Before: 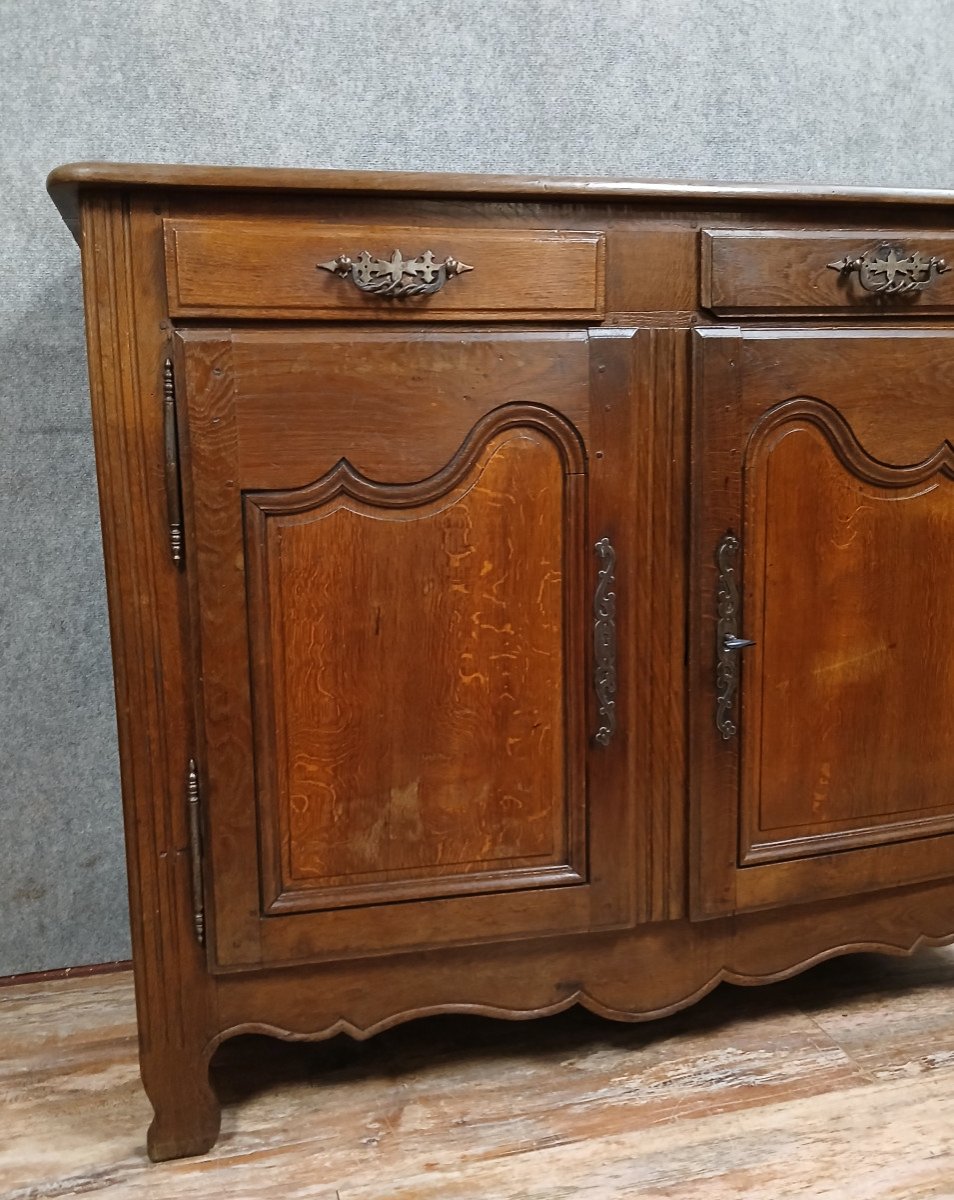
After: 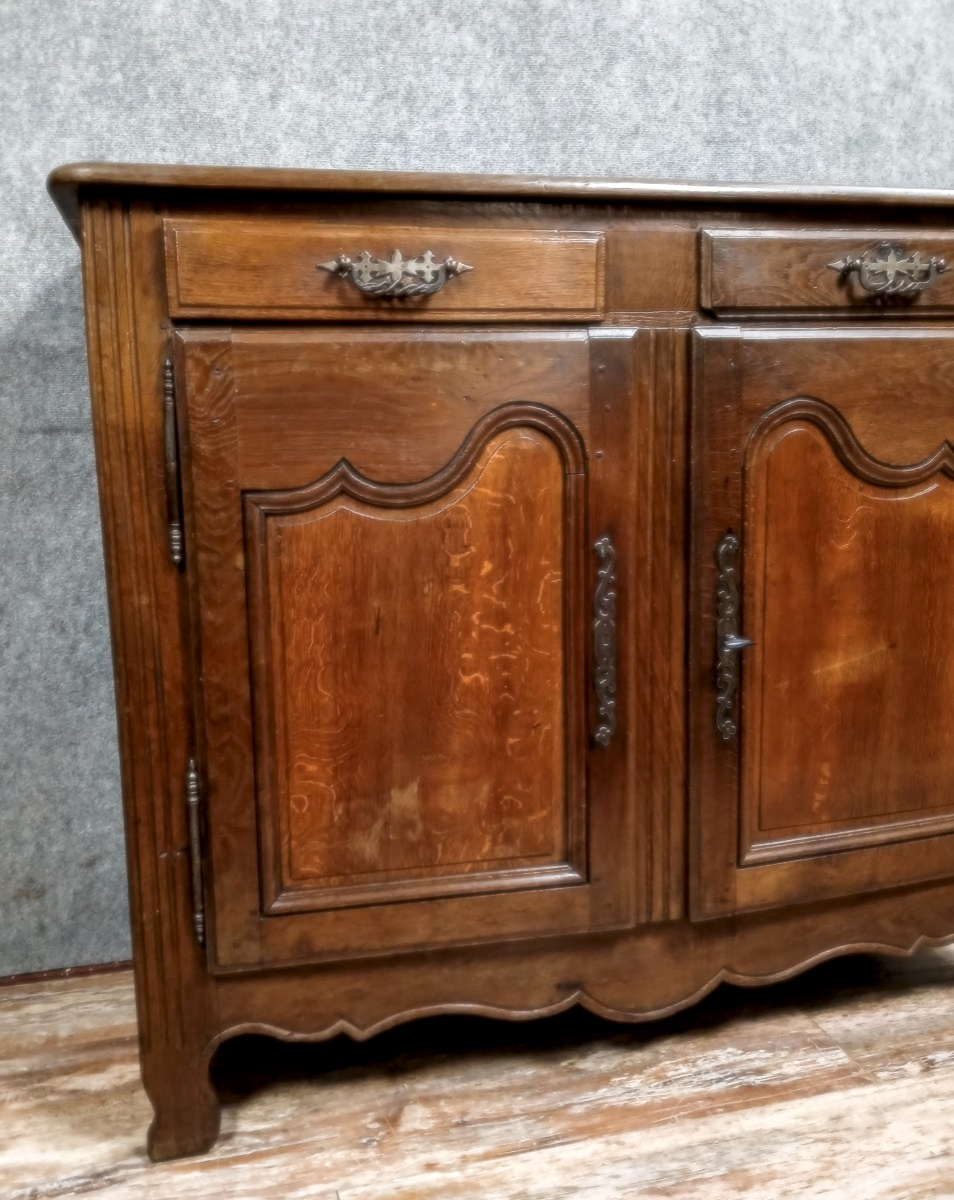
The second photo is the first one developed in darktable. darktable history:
local contrast: highlights 60%, shadows 60%, detail 160%
tone equalizer: on, module defaults
soften: size 8.67%, mix 49%
